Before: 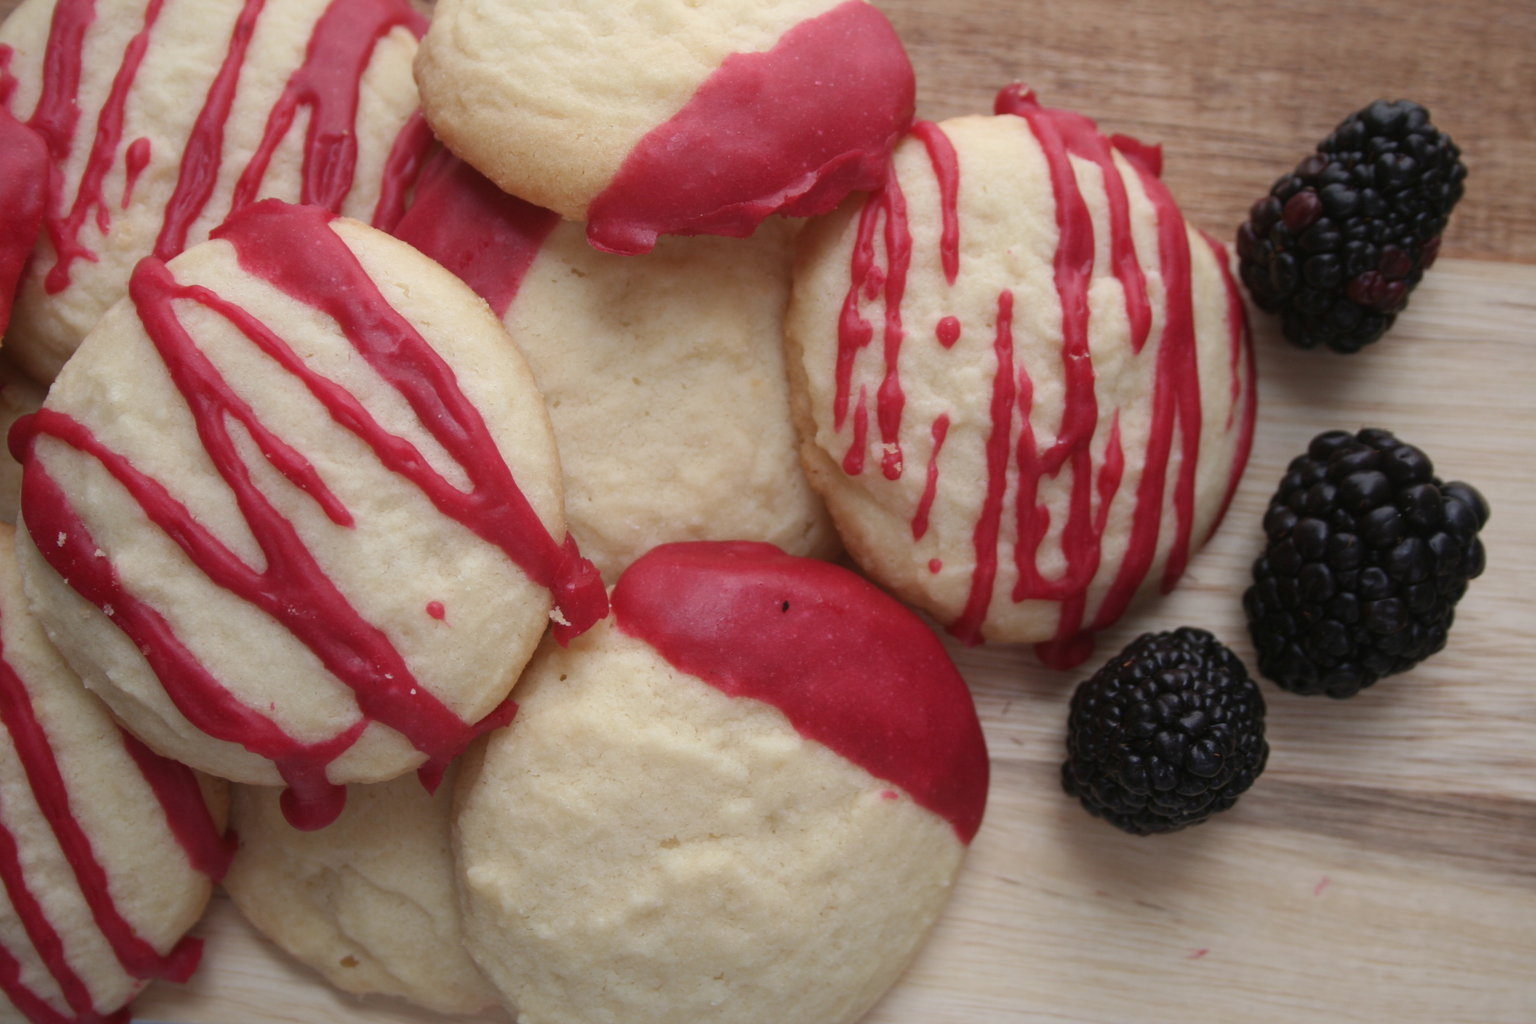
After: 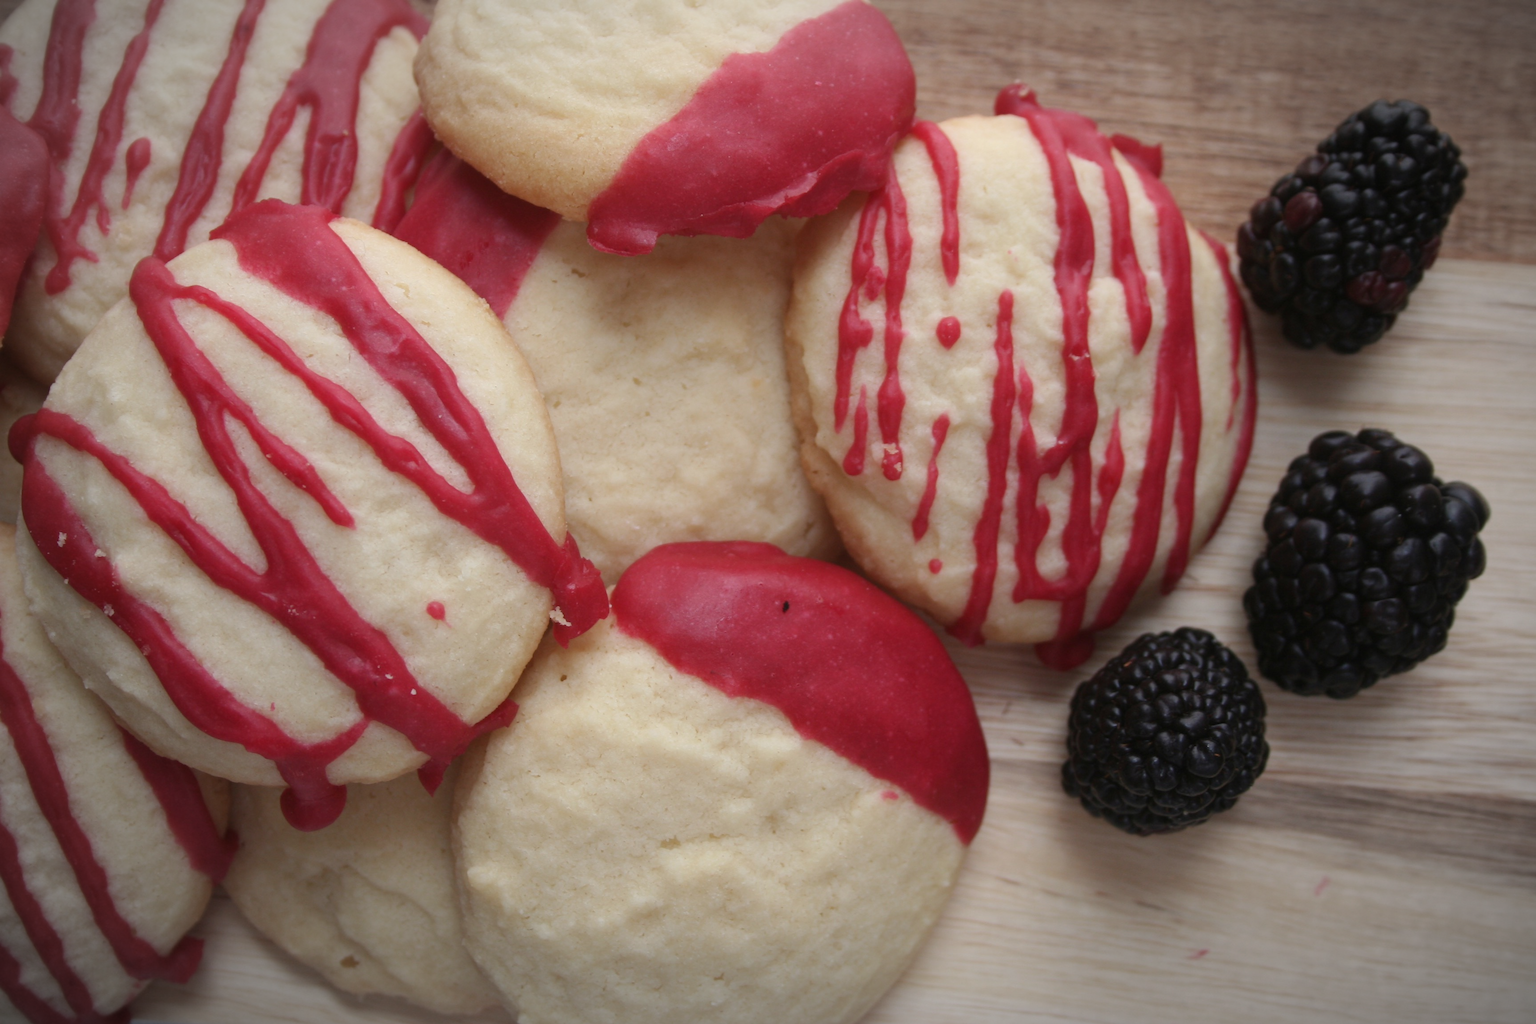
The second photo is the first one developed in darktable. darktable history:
vignetting: fall-off radius 60.17%, automatic ratio true
